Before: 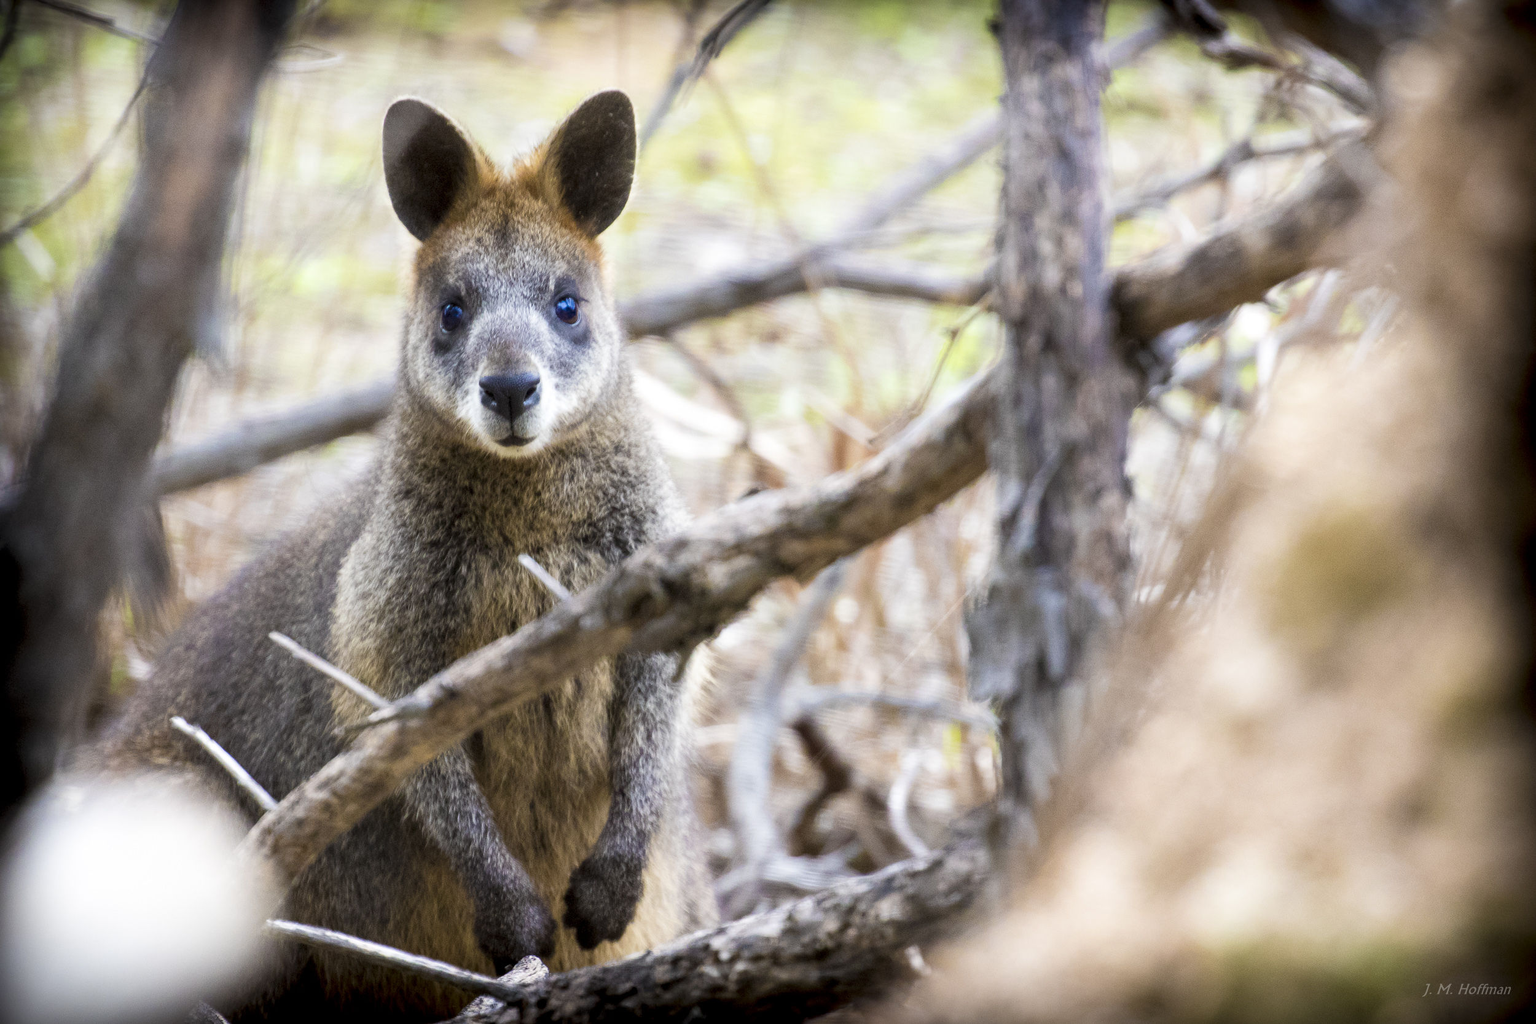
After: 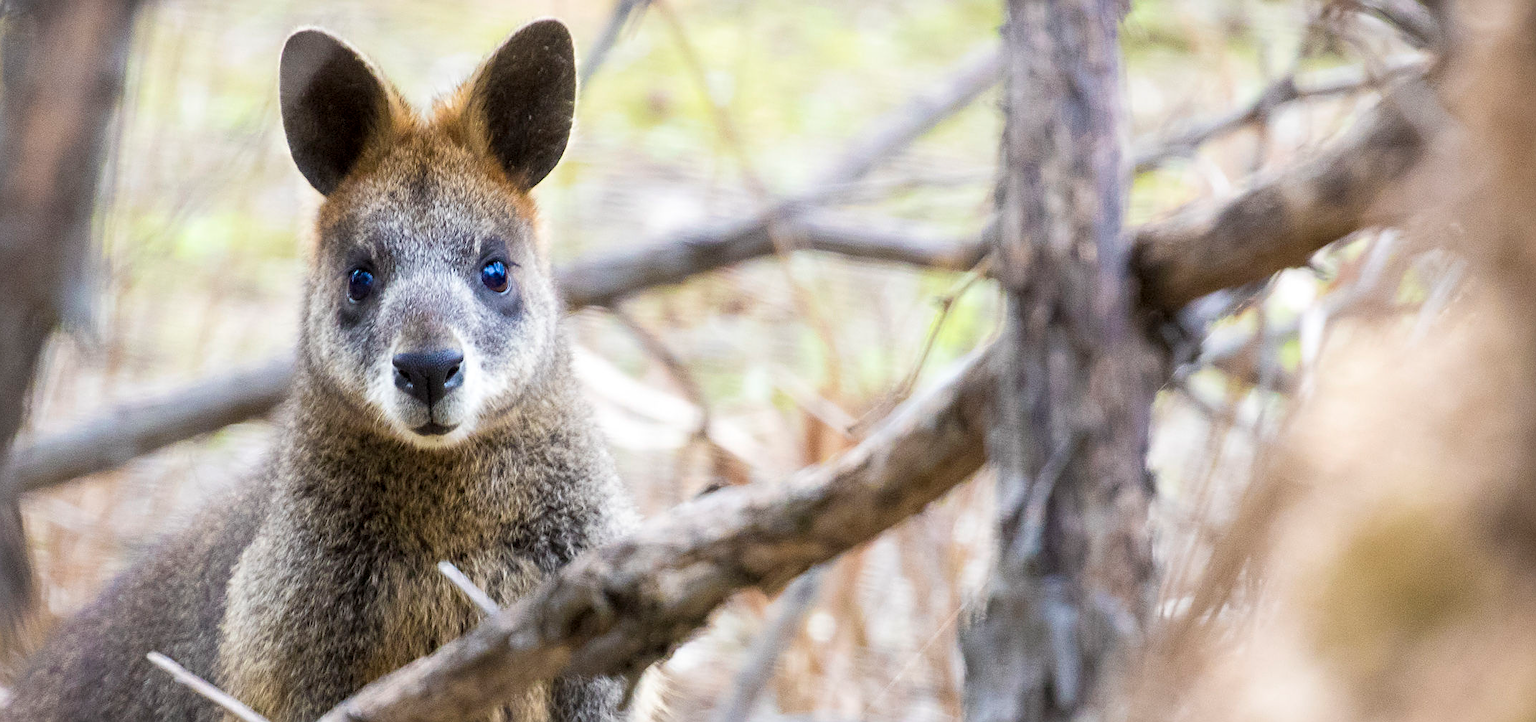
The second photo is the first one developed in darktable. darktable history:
sharpen: on, module defaults
crop and rotate: left 9.345%, top 7.22%, right 4.982%, bottom 32.331%
